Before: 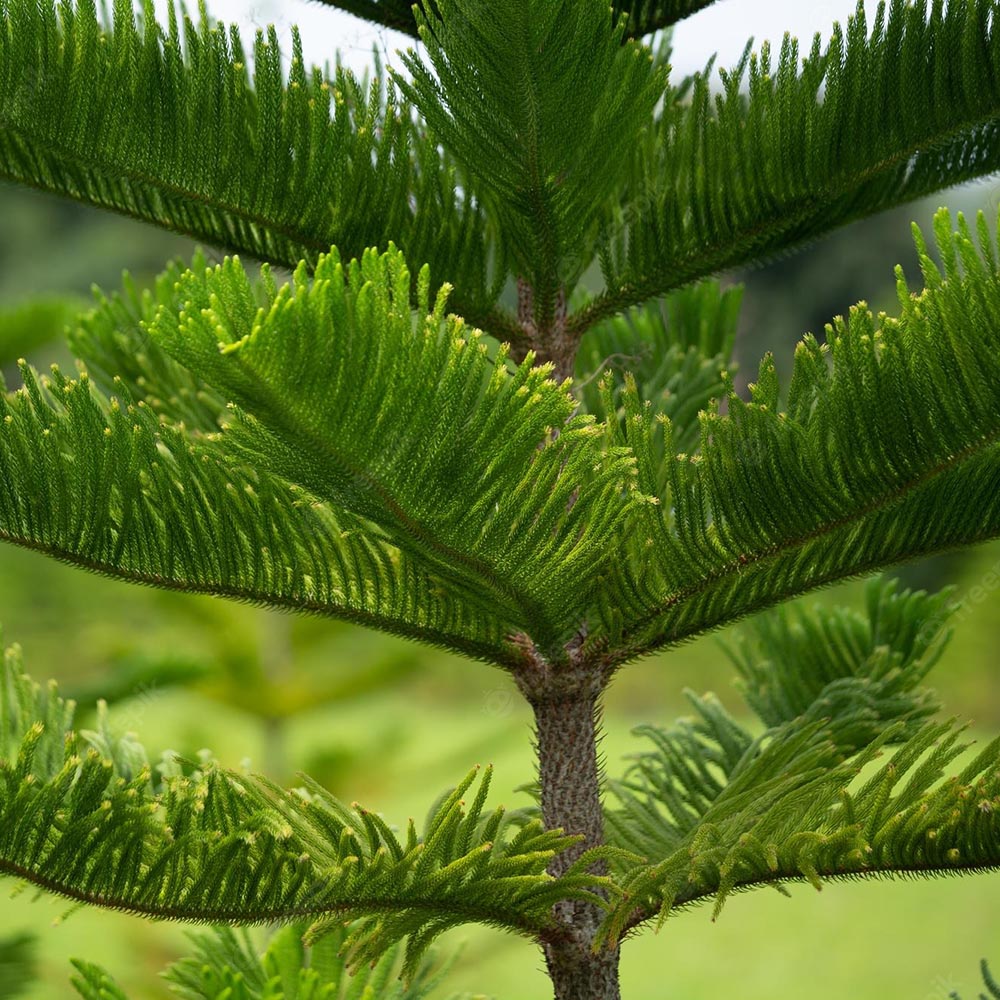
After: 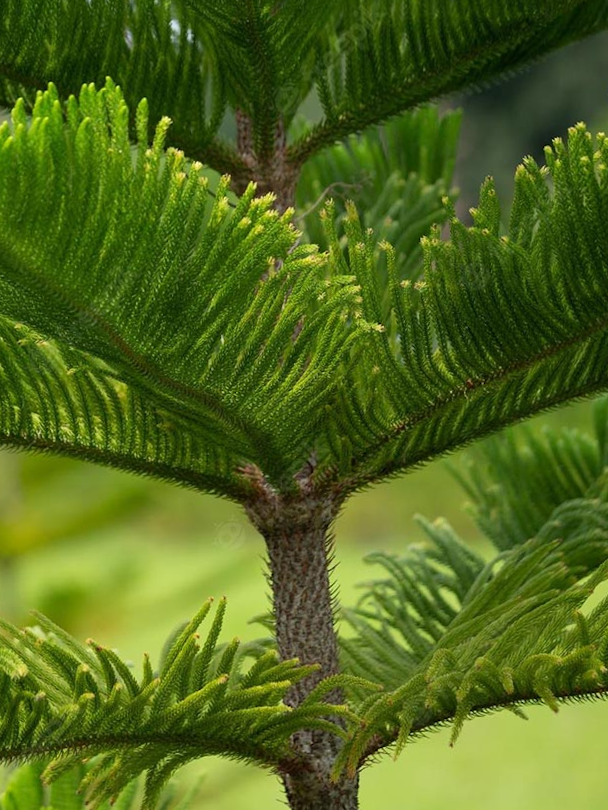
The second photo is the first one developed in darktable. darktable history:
crop and rotate: left 28.256%, top 17.734%, right 12.656%, bottom 3.573%
rotate and perspective: rotation -1.77°, lens shift (horizontal) 0.004, automatic cropping off
